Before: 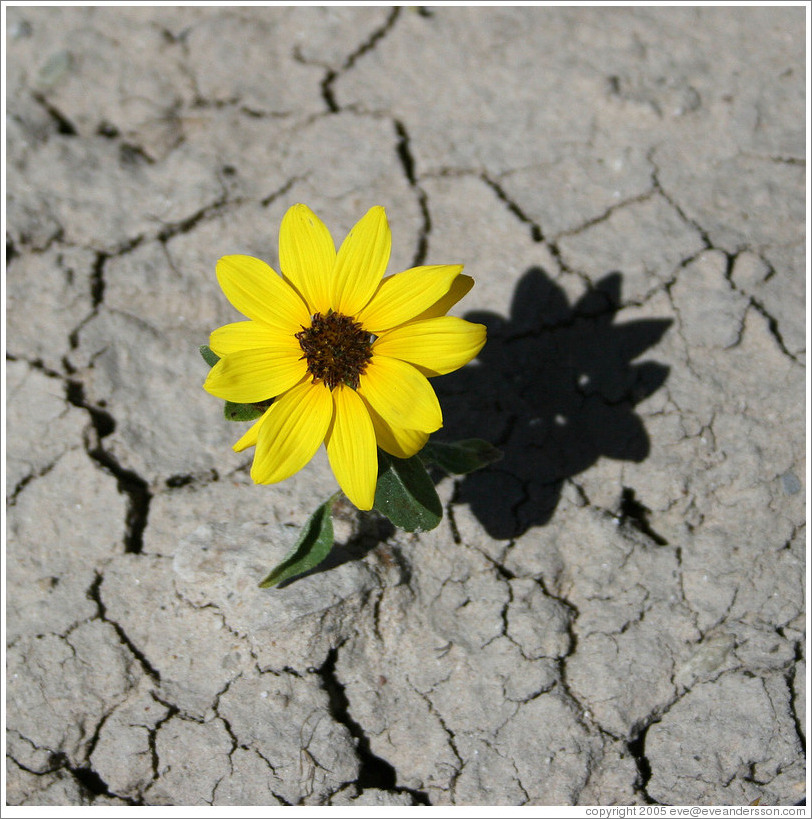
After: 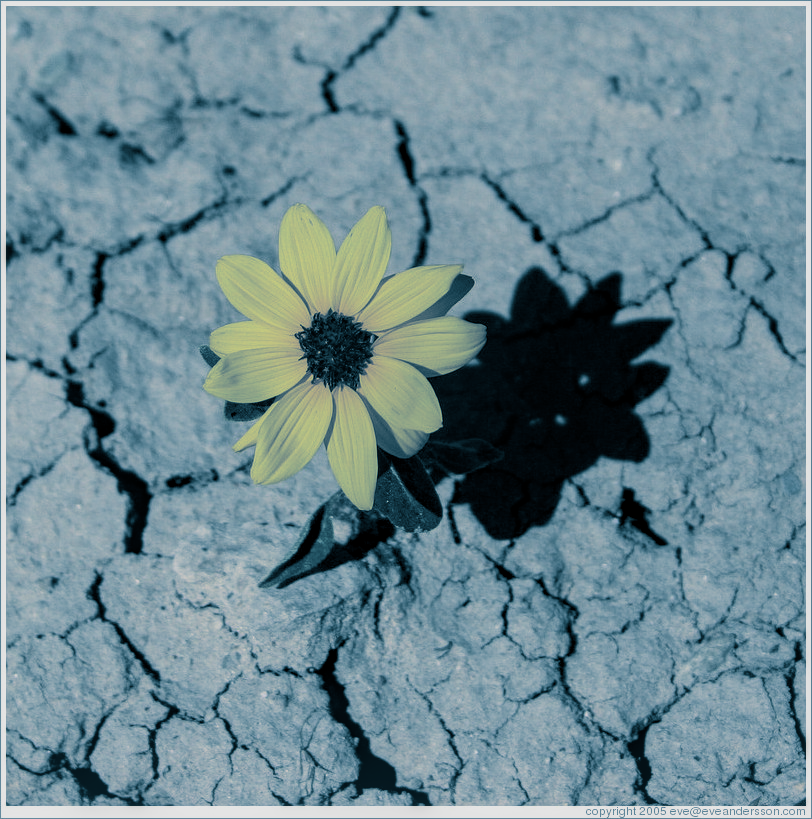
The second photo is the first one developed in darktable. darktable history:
local contrast: on, module defaults
bloom: size 16%, threshold 98%, strength 20%
split-toning: shadows › hue 212.4°, balance -70
filmic rgb: hardness 4.17
color correction: saturation 0.98
levels: levels [0, 0.51, 1]
